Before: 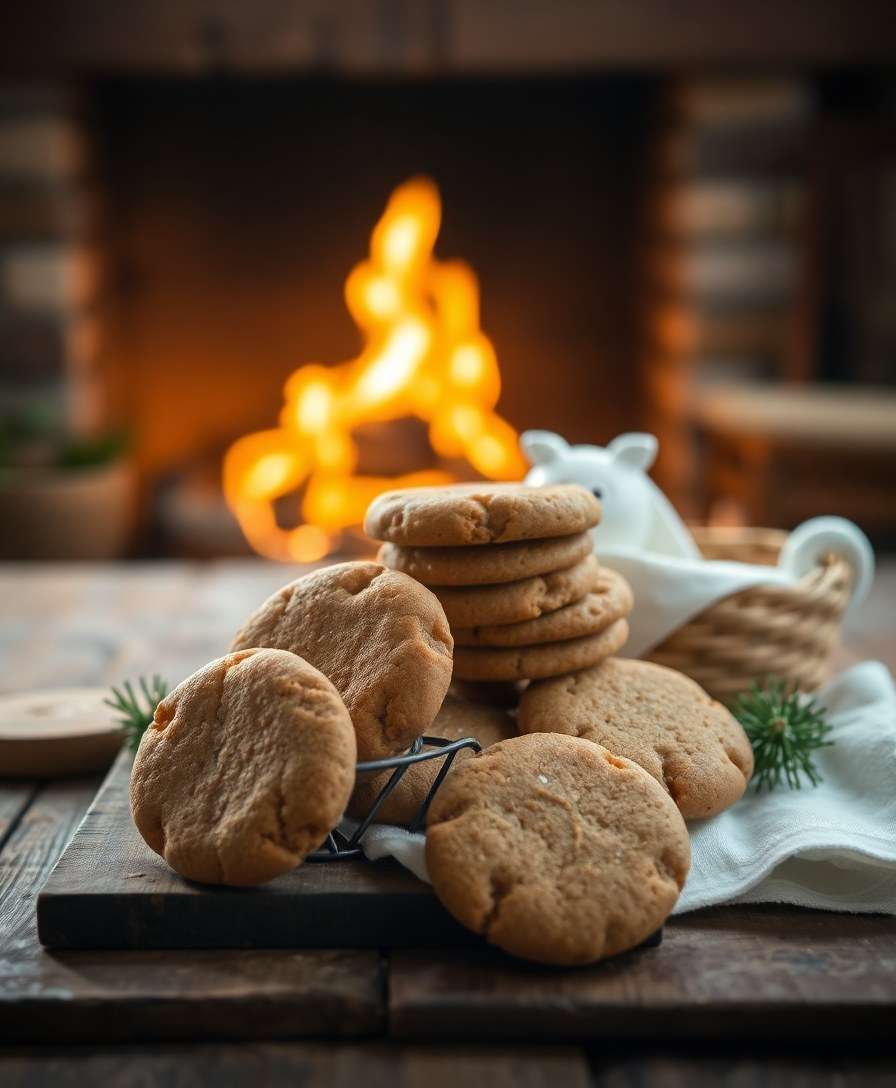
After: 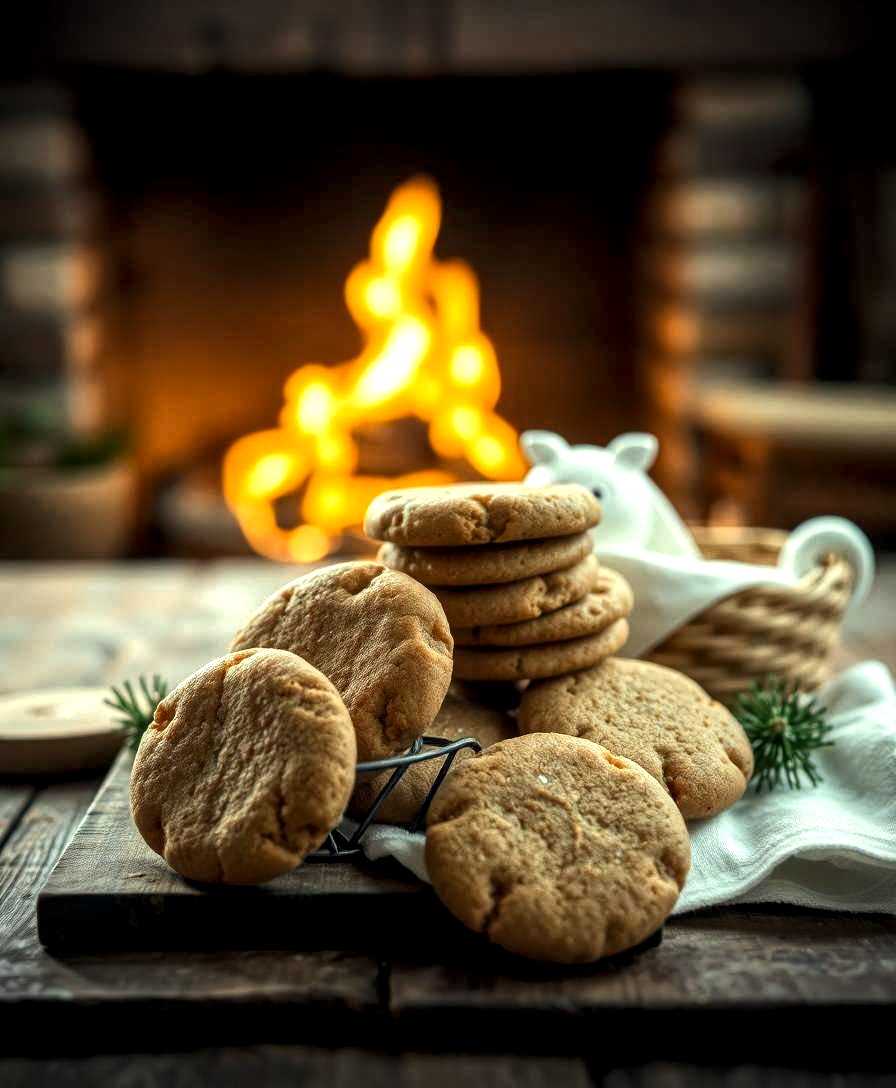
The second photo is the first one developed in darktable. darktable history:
color correction: highlights a* -5.78, highlights b* 11.31
exposure: compensate highlight preservation false
vignetting: fall-off start 88.72%, fall-off radius 44.54%, width/height ratio 1.153
local contrast: highlights 100%, shadows 98%, detail 200%, midtone range 0.2
tone equalizer: -8 EV -0.423 EV, -7 EV -0.4 EV, -6 EV -0.296 EV, -5 EV -0.212 EV, -3 EV 0.192 EV, -2 EV 0.355 EV, -1 EV 0.41 EV, +0 EV 0.423 EV, edges refinement/feathering 500, mask exposure compensation -1.57 EV, preserve details no
